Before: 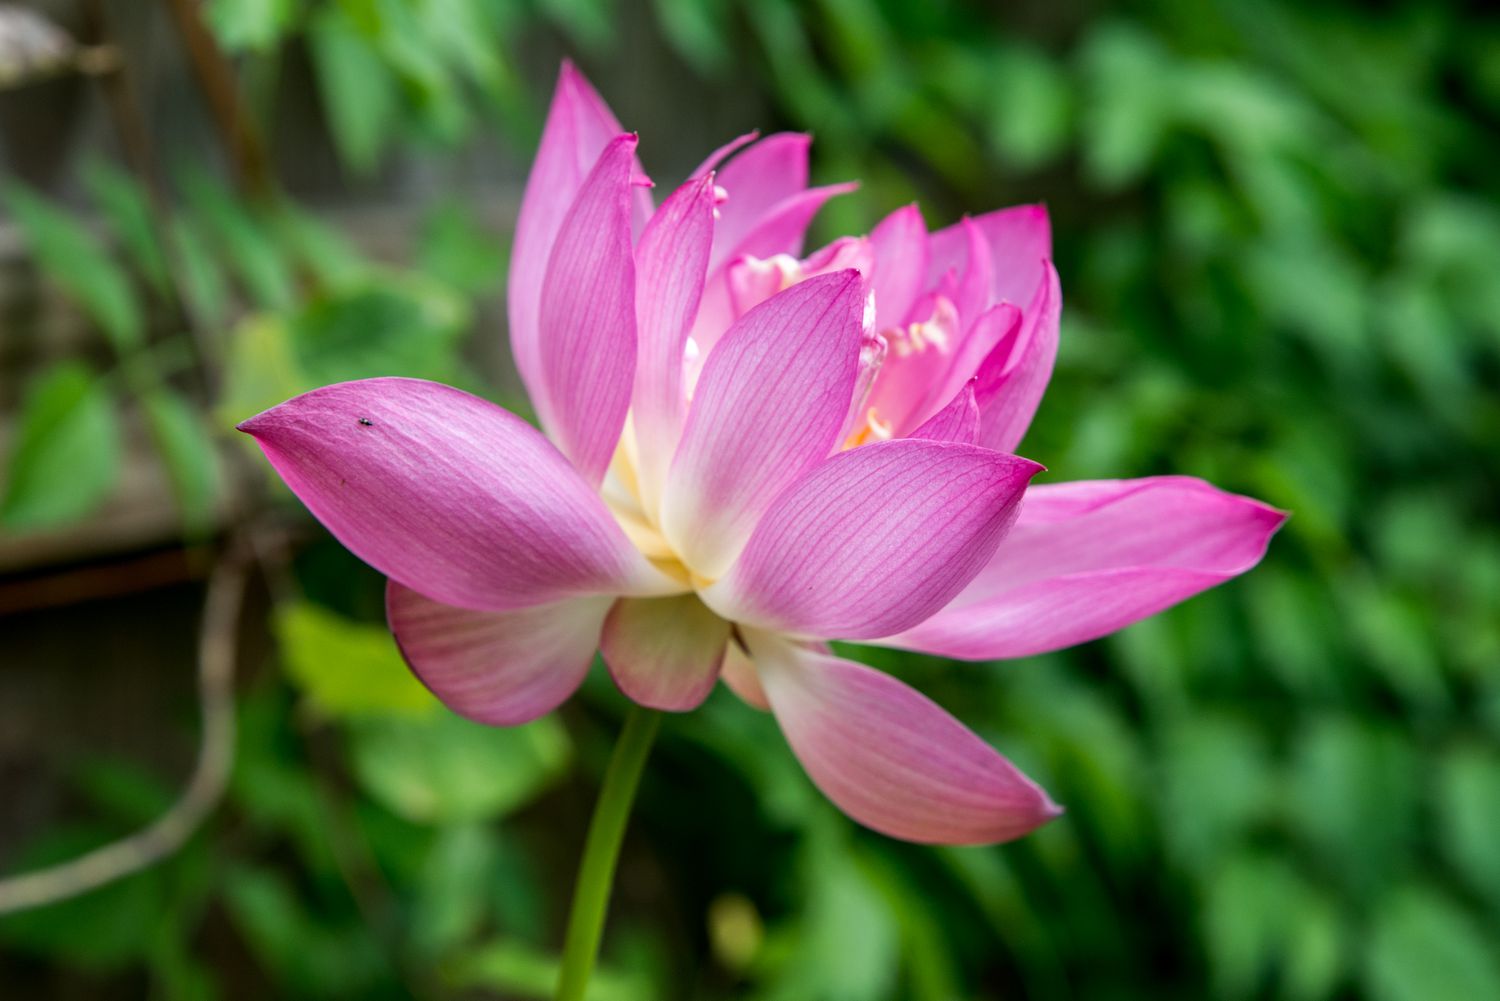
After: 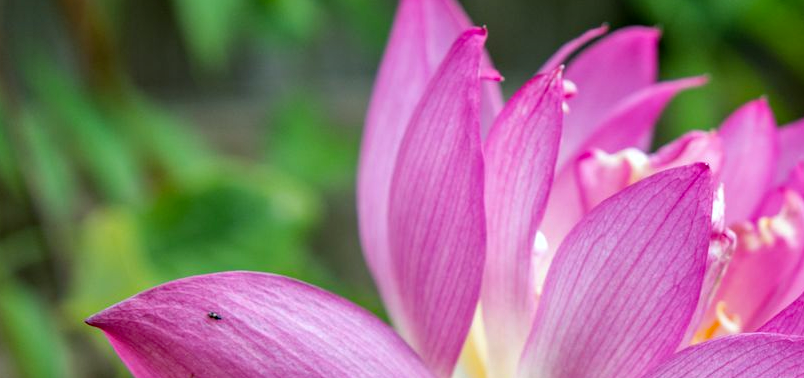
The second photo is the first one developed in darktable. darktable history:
white balance: red 0.986, blue 1.01
haze removal: compatibility mode true, adaptive false
crop: left 10.121%, top 10.631%, right 36.218%, bottom 51.526%
shadows and highlights: low approximation 0.01, soften with gaussian
